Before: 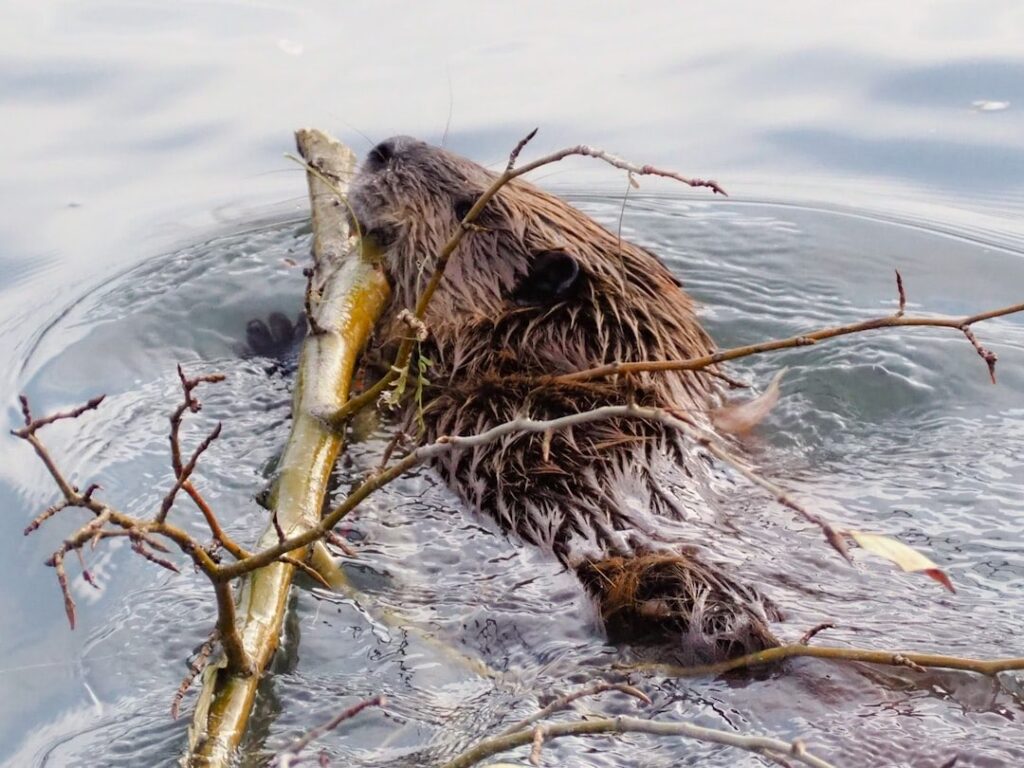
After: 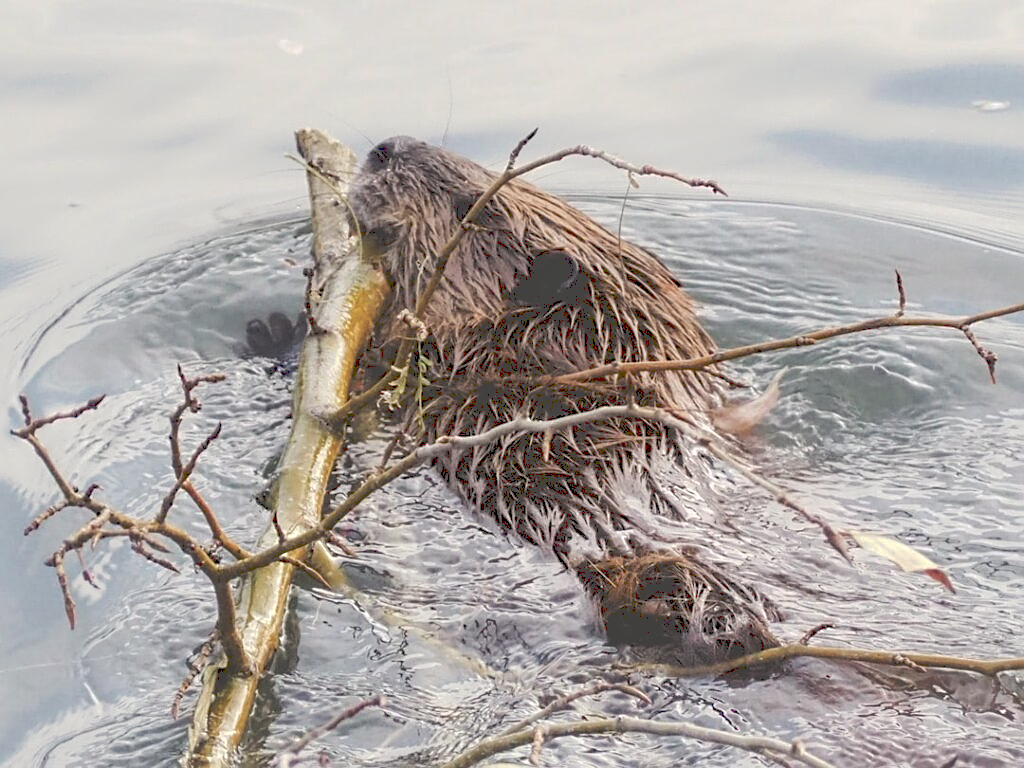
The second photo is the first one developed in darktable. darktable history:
local contrast: highlights 55%, shadows 52%, detail 130%, midtone range 0.452
sharpen: amount 0.575
tone curve: curves: ch0 [(0, 0) (0.003, 0.298) (0.011, 0.298) (0.025, 0.298) (0.044, 0.3) (0.069, 0.302) (0.1, 0.312) (0.136, 0.329) (0.177, 0.354) (0.224, 0.376) (0.277, 0.408) (0.335, 0.453) (0.399, 0.503) (0.468, 0.562) (0.543, 0.623) (0.623, 0.686) (0.709, 0.754) (0.801, 0.825) (0.898, 0.873) (1, 1)], preserve colors none
color correction: highlights b* 3
